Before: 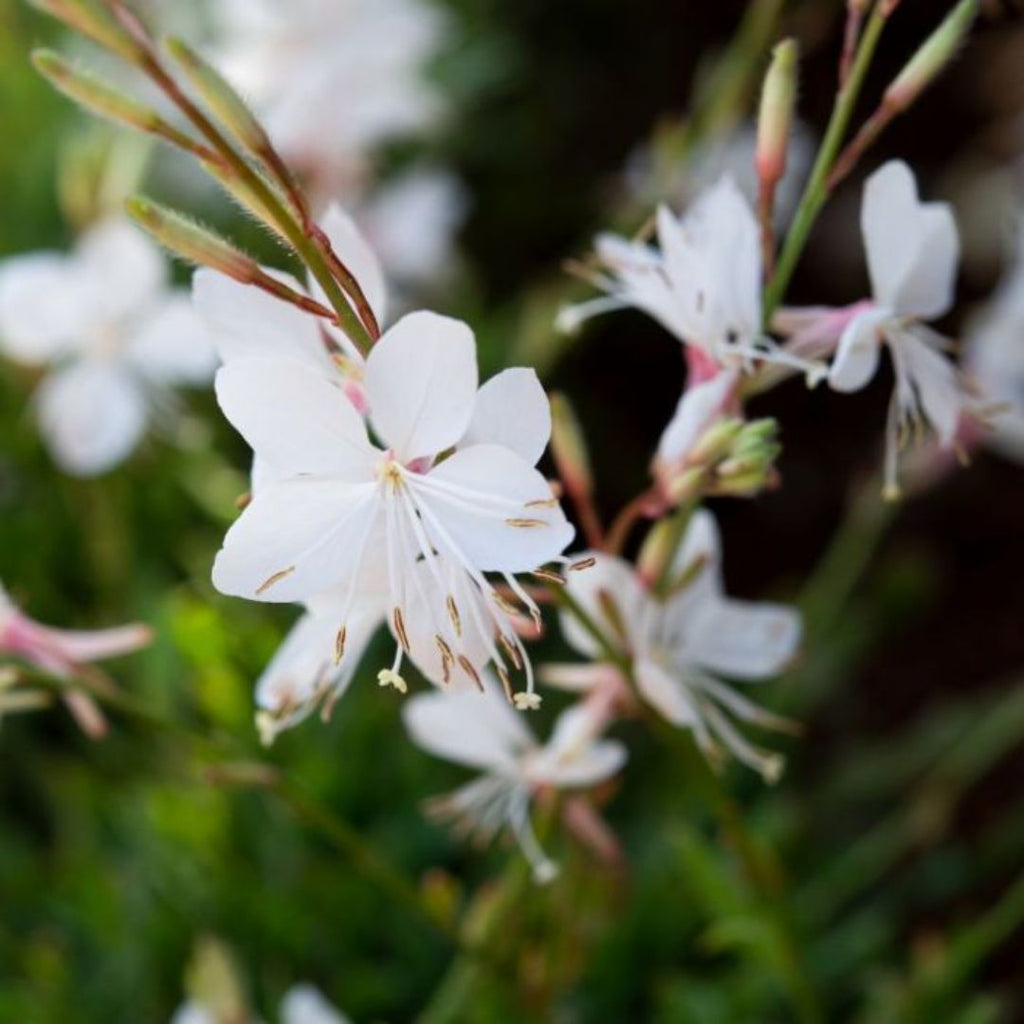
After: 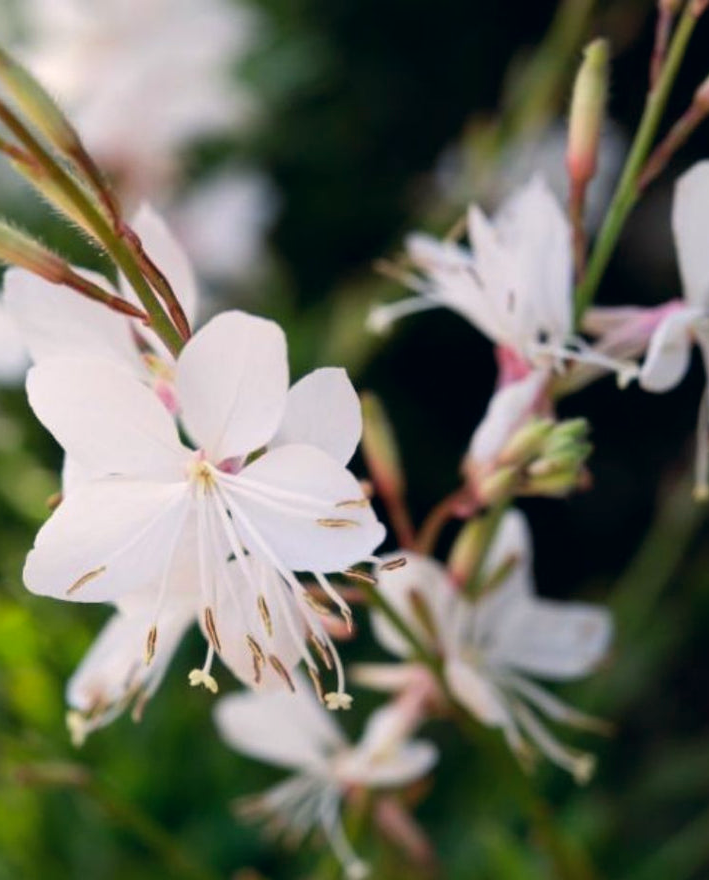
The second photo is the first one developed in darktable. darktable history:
color correction: highlights a* 5.38, highlights b* 5.3, shadows a* -4.26, shadows b* -5.11
crop: left 18.479%, right 12.2%, bottom 13.971%
